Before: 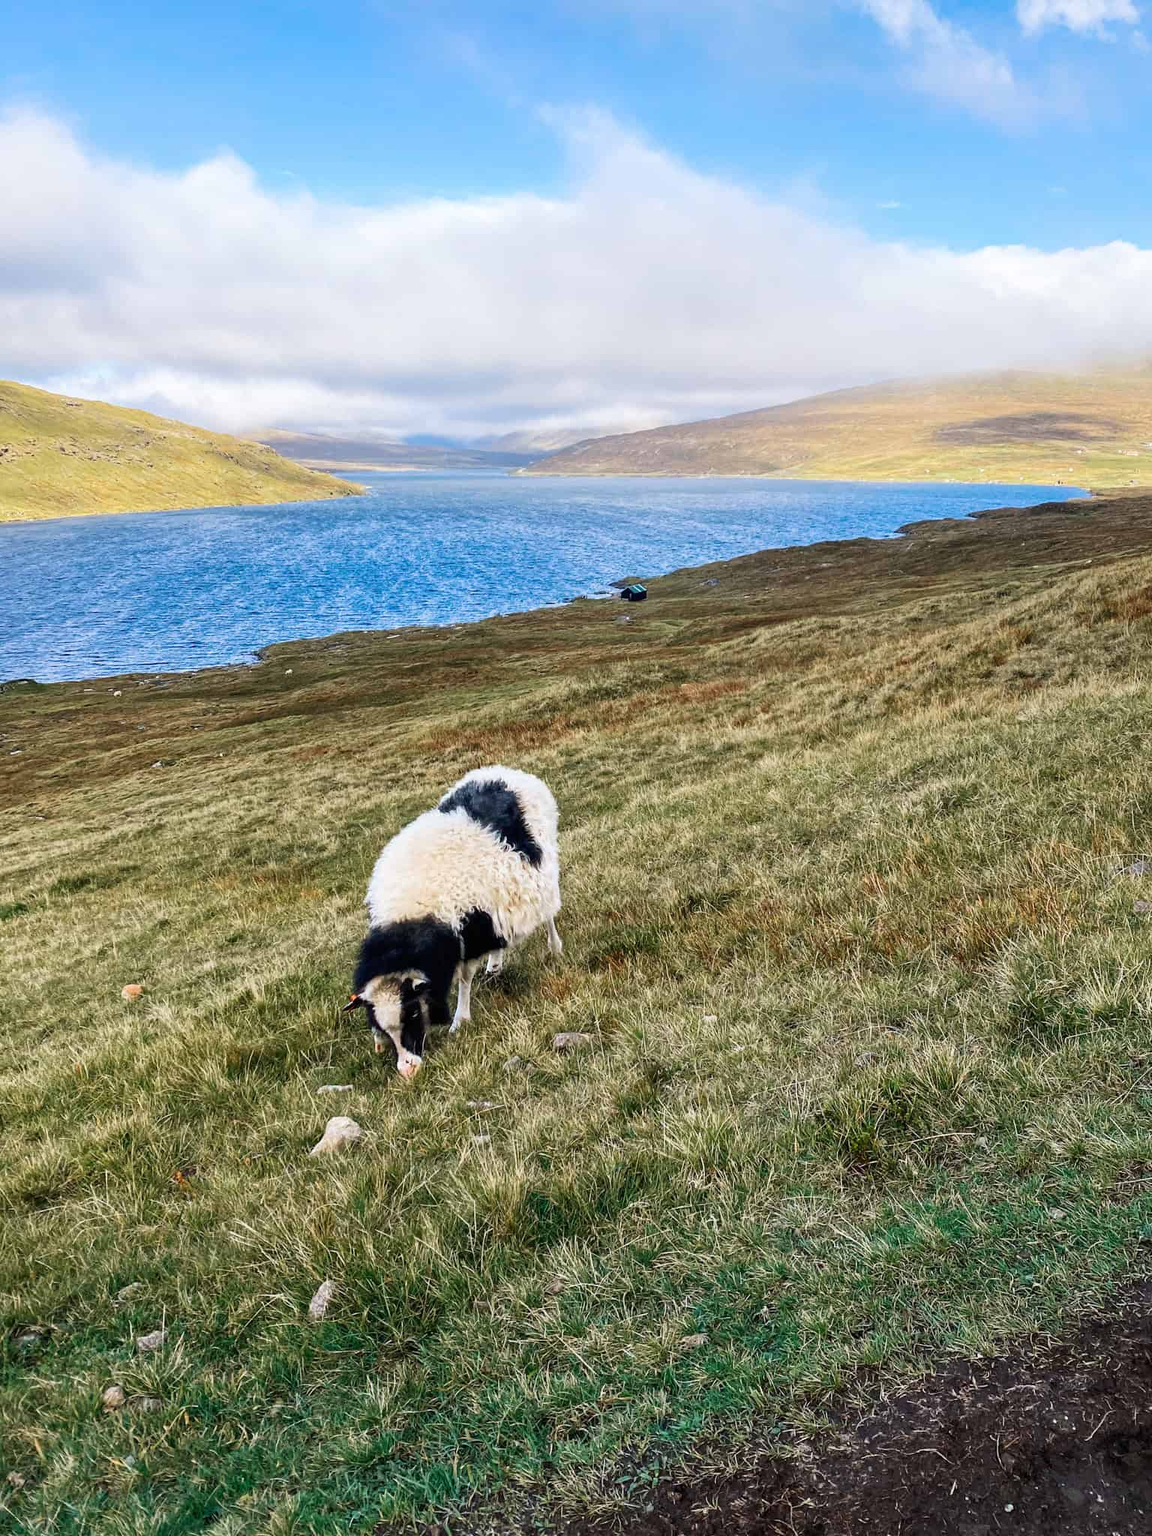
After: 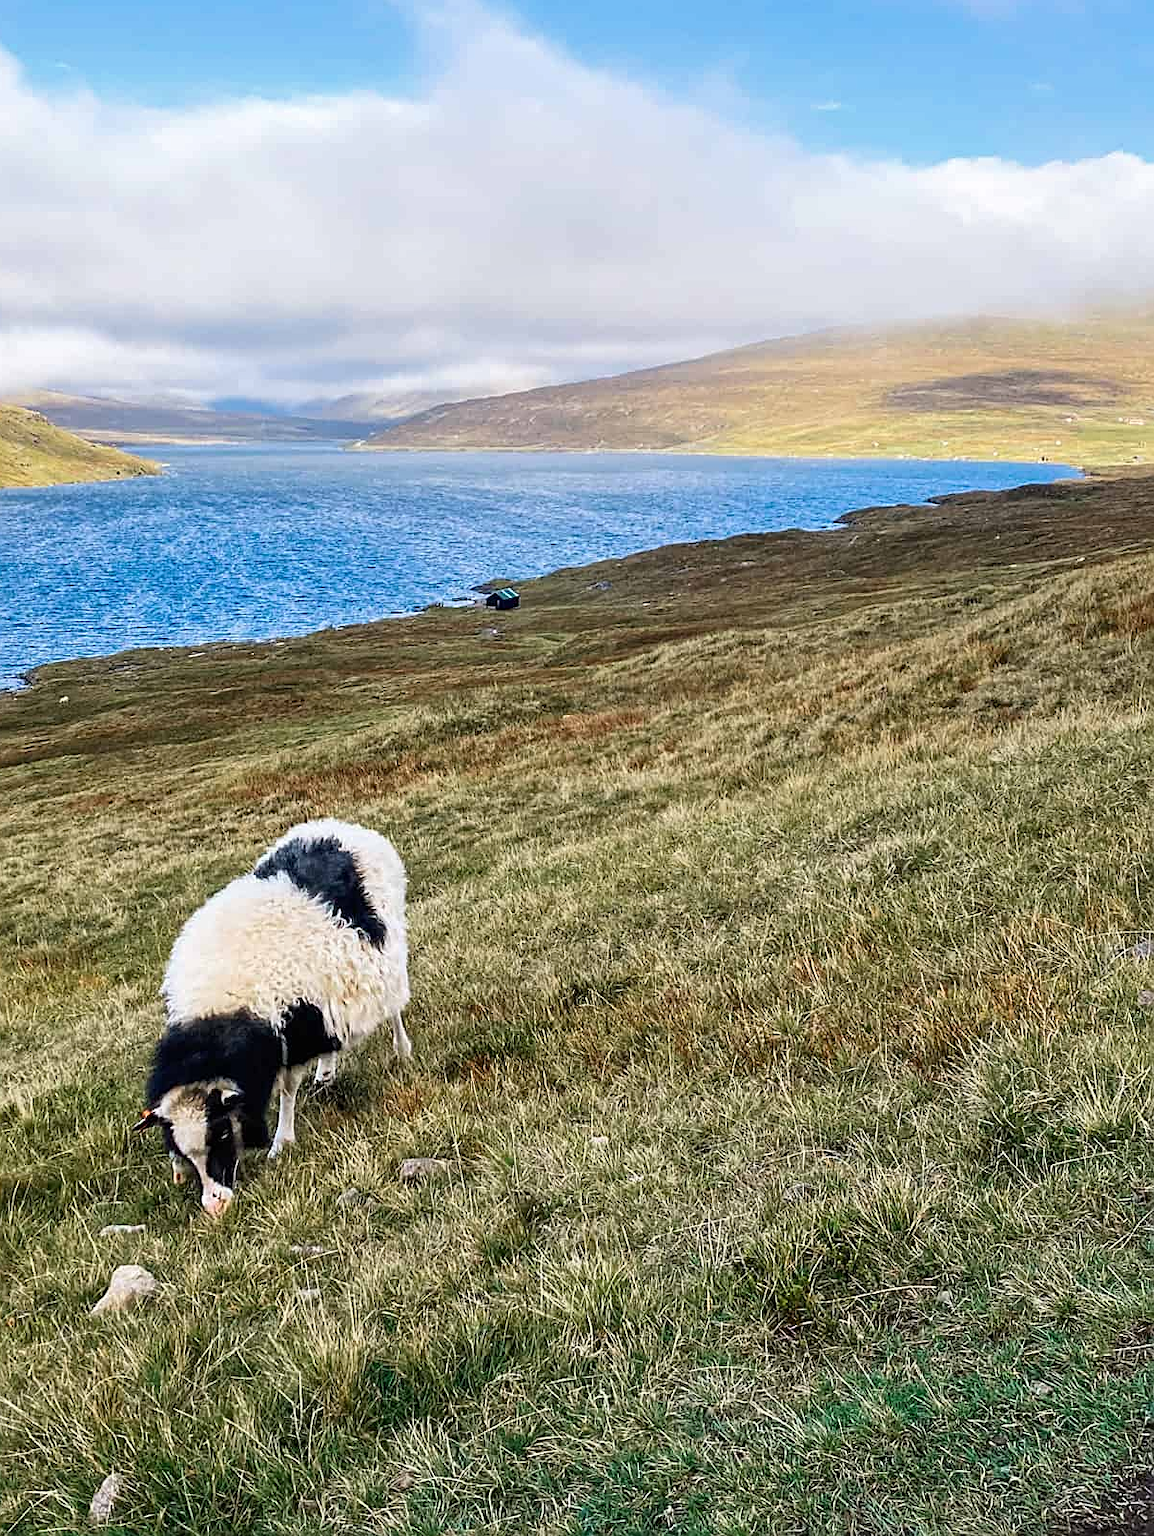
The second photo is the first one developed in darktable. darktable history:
exposure: compensate highlight preservation false
crop and rotate: left 20.74%, top 7.912%, right 0.375%, bottom 13.378%
shadows and highlights: radius 125.46, shadows 30.51, highlights -30.51, low approximation 0.01, soften with gaussian
sharpen: on, module defaults
